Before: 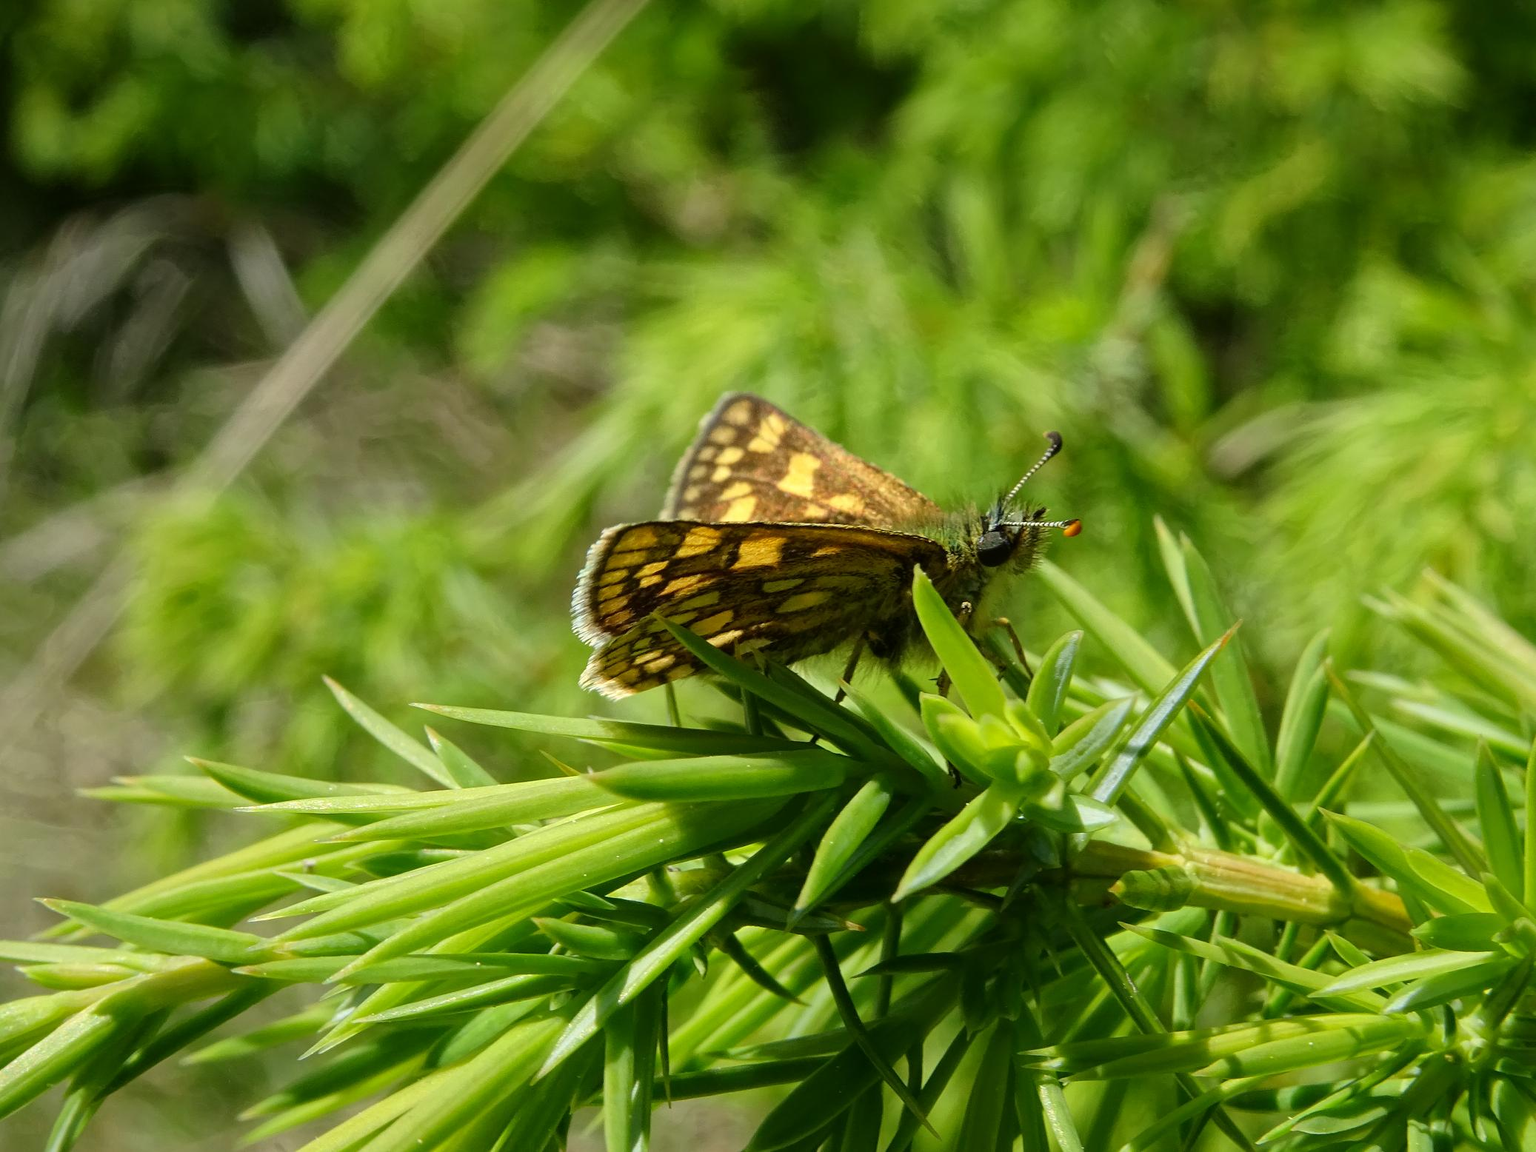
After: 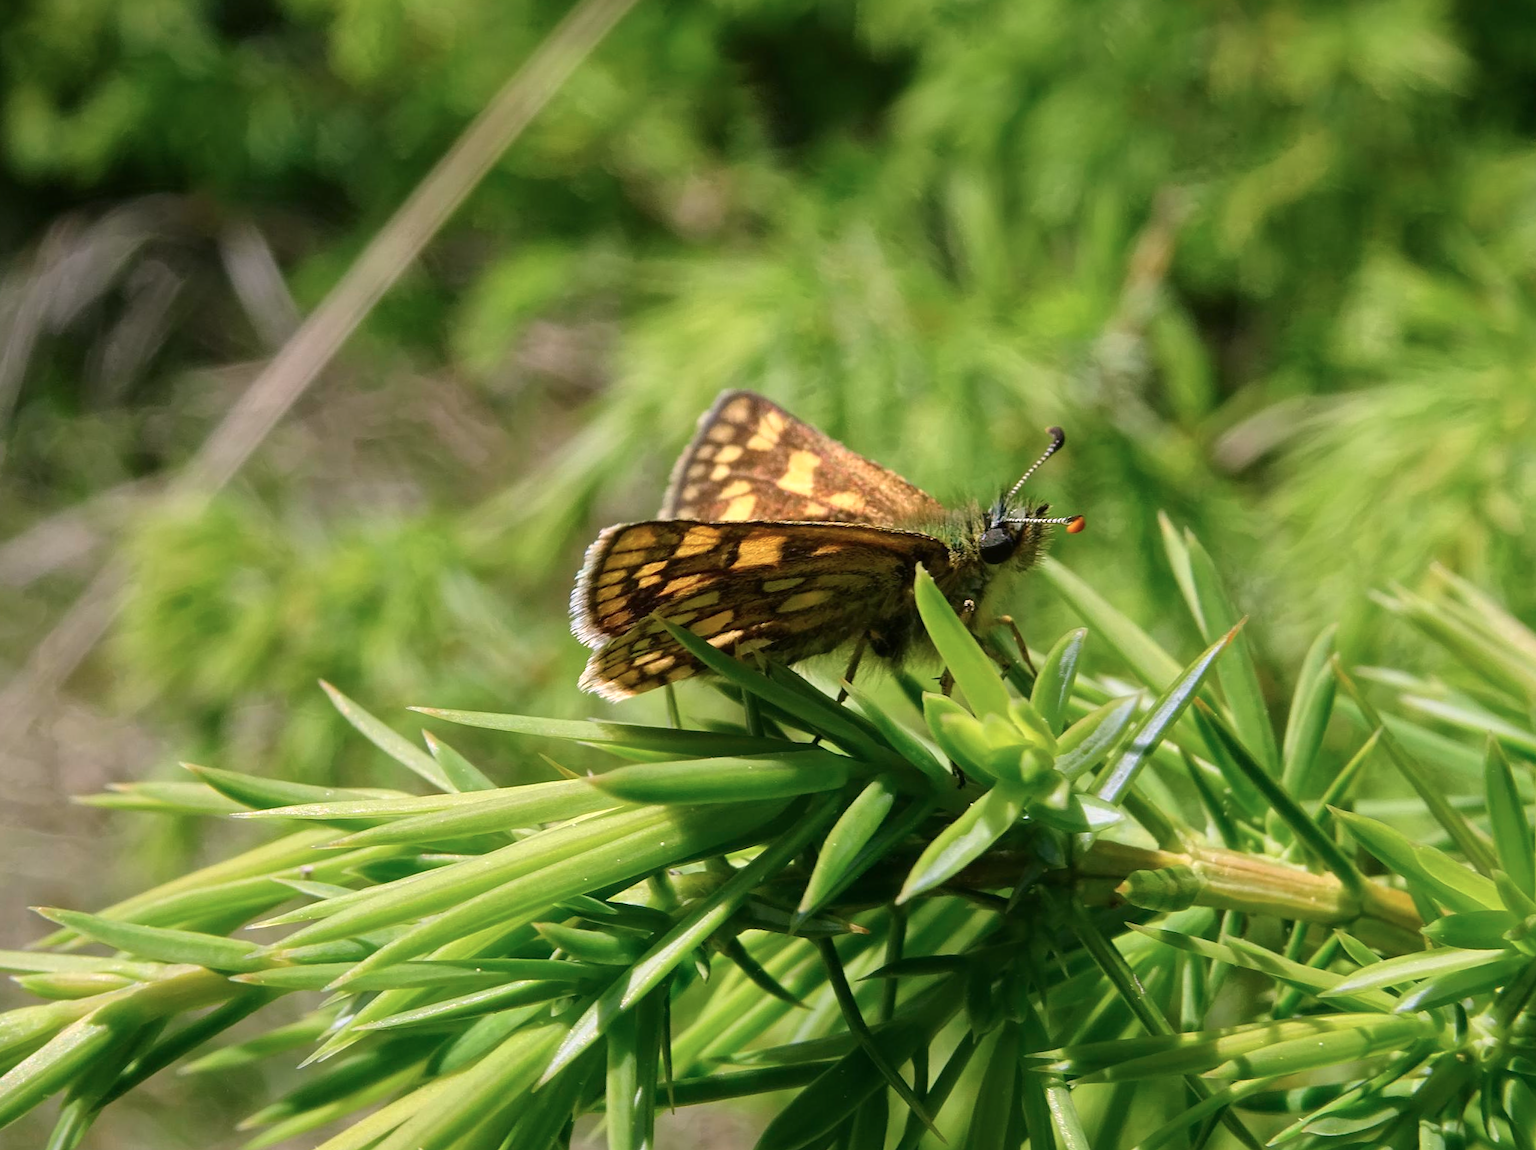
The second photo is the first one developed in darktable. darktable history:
color calibration: illuminant as shot in camera, x 0.377, y 0.392, temperature 4169.3 K, saturation algorithm version 1 (2020)
rotate and perspective: rotation -0.45°, automatic cropping original format, crop left 0.008, crop right 0.992, crop top 0.012, crop bottom 0.988
white balance: red 1.127, blue 0.943
